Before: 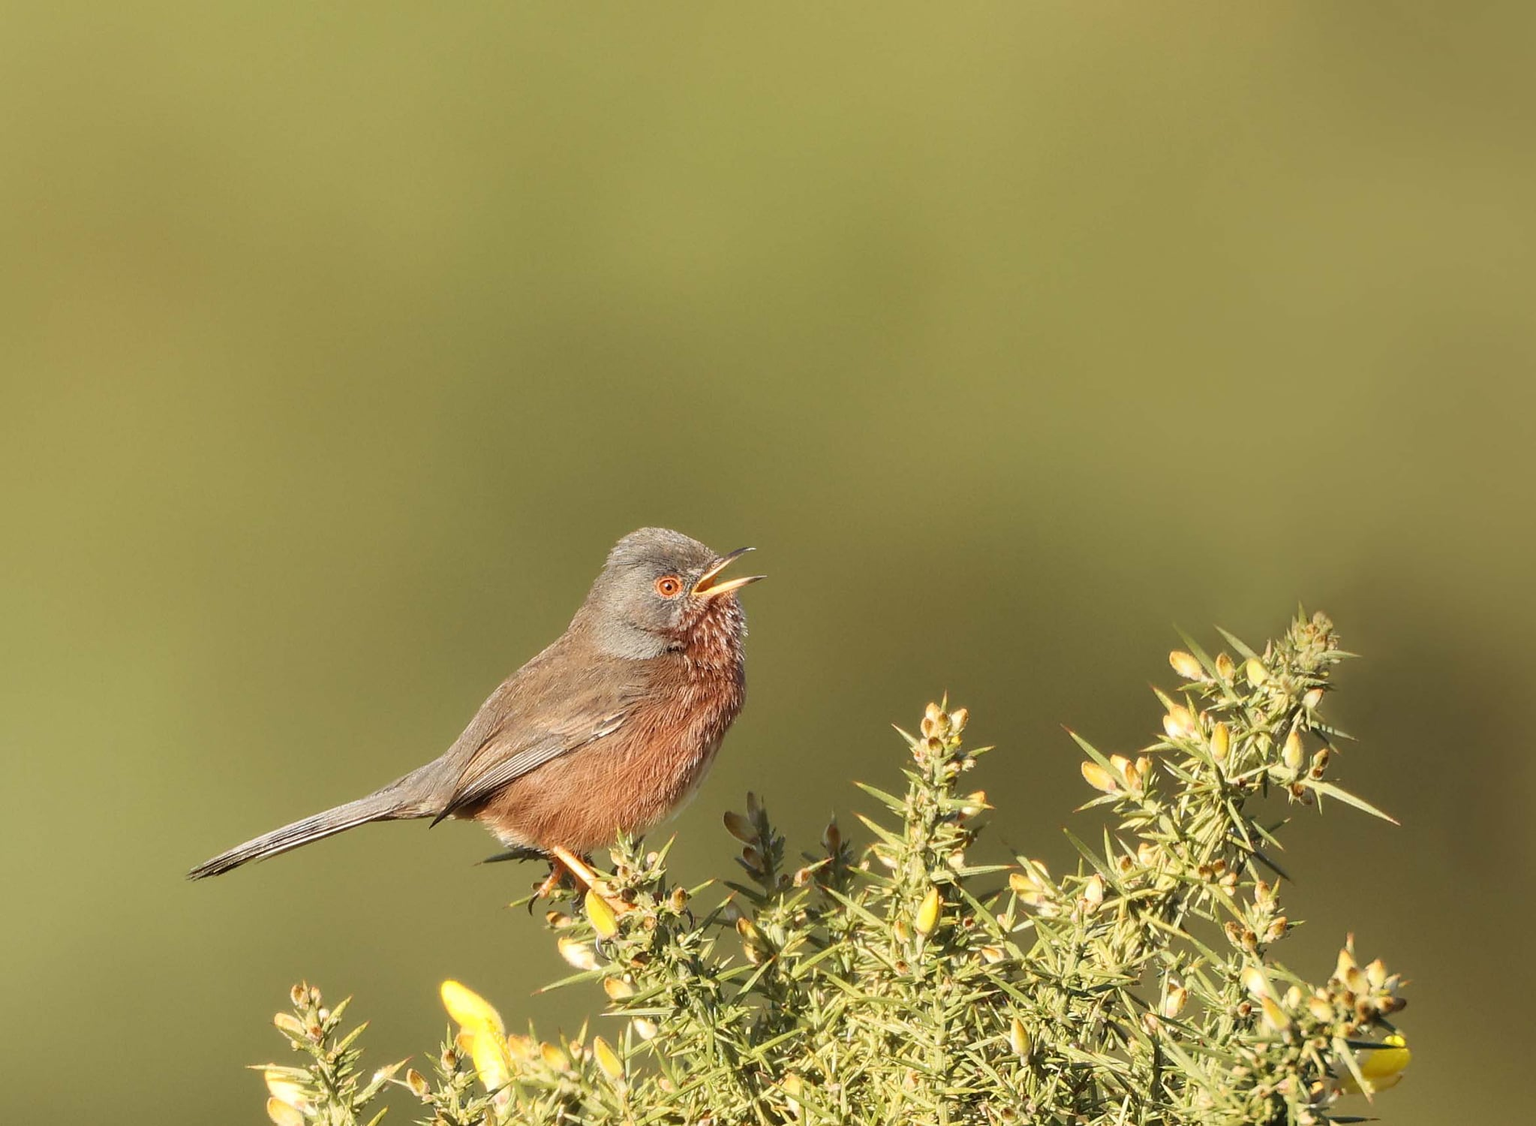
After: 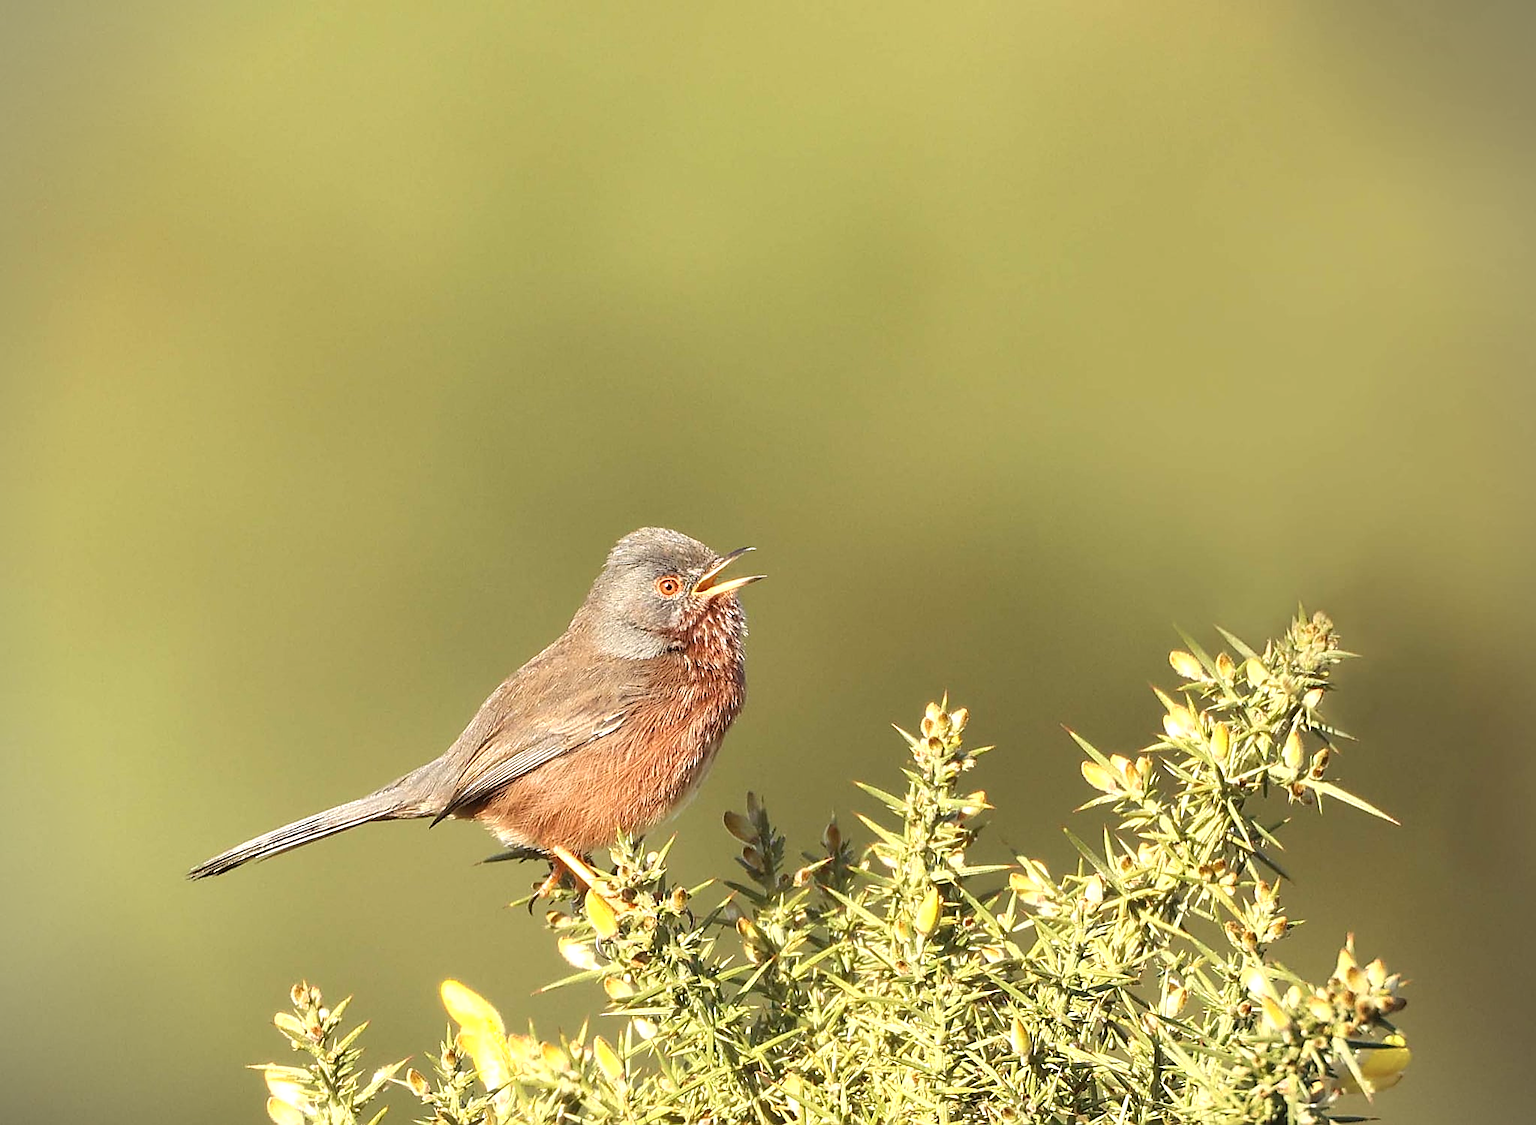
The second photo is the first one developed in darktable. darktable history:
vignetting: fall-off start 92.25%
sharpen: on, module defaults
exposure: black level correction 0, exposure 0.499 EV, compensate exposure bias true, compensate highlight preservation false
